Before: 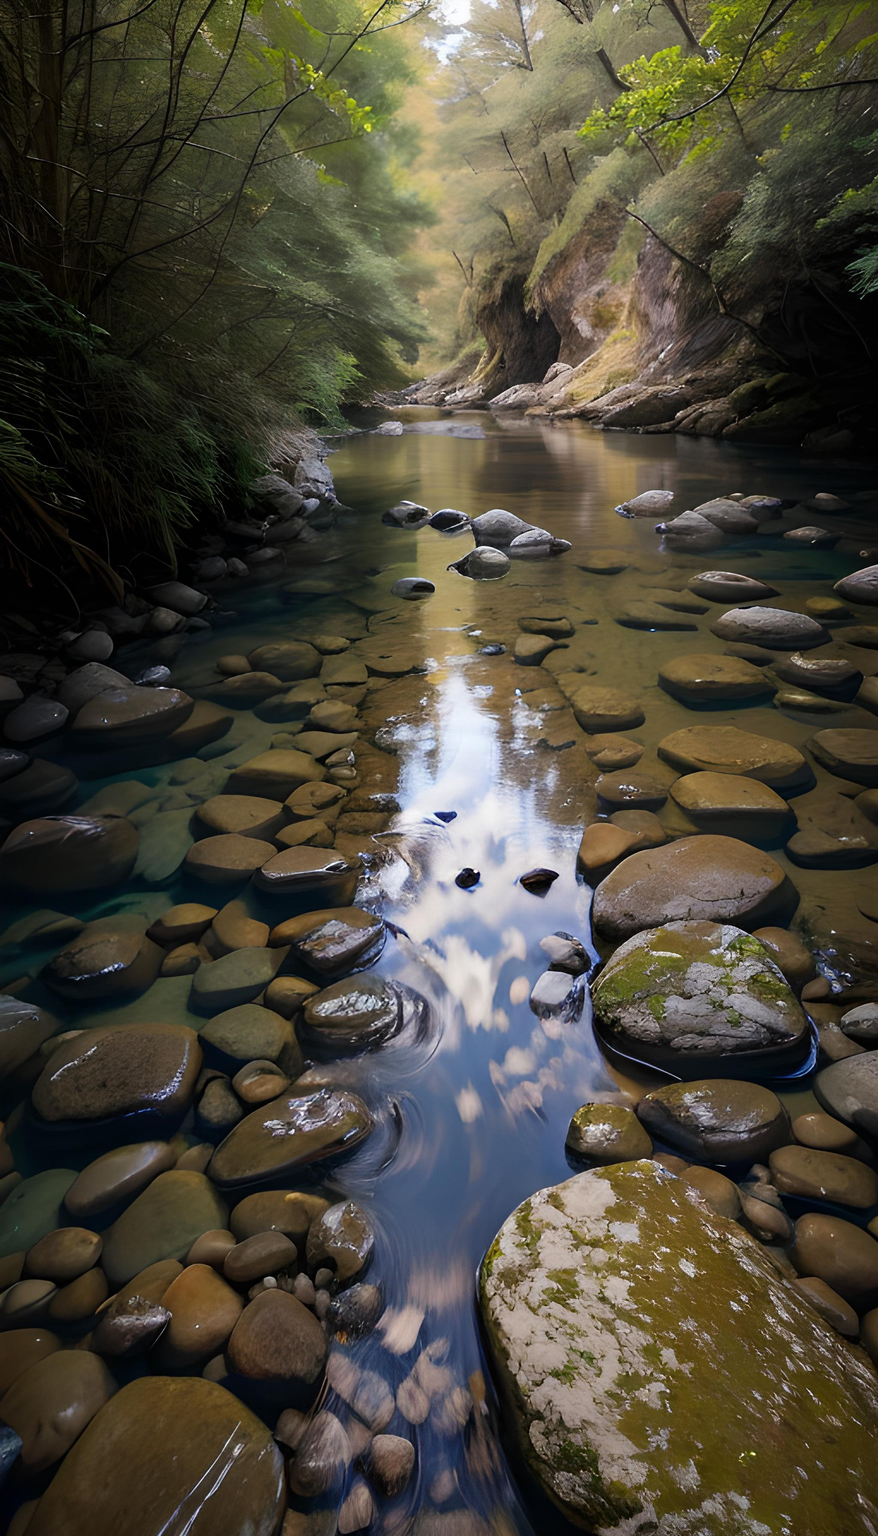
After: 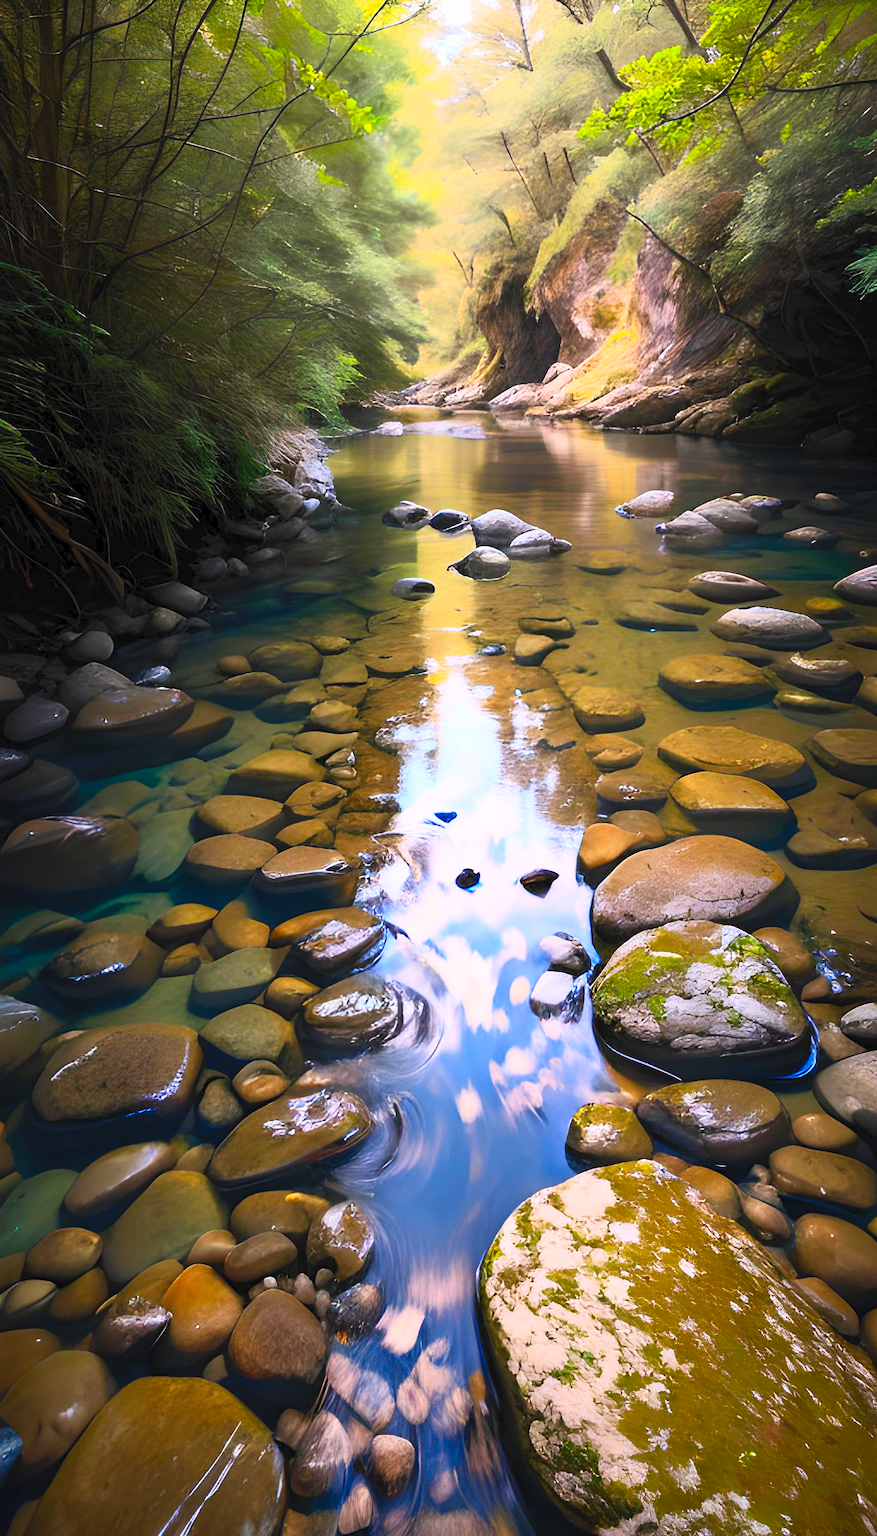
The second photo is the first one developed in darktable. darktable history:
contrast brightness saturation: contrast 0.43, brightness 0.56, saturation -0.19
color correction: highlights a* 1.59, highlights b* -1.7, saturation 2.48
